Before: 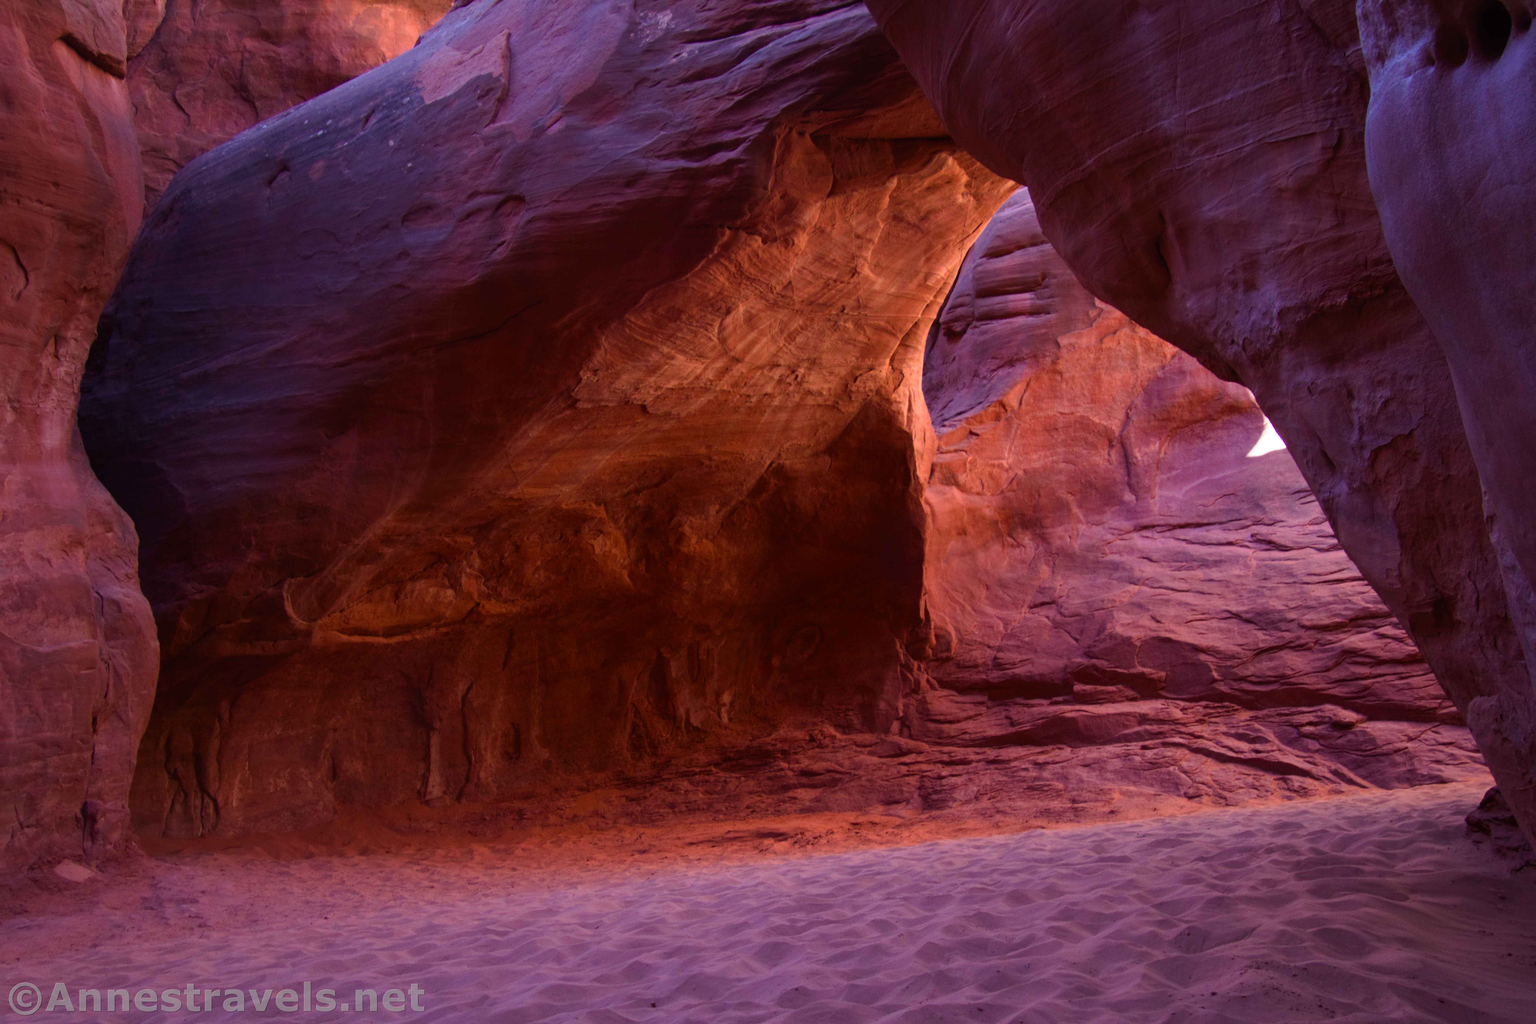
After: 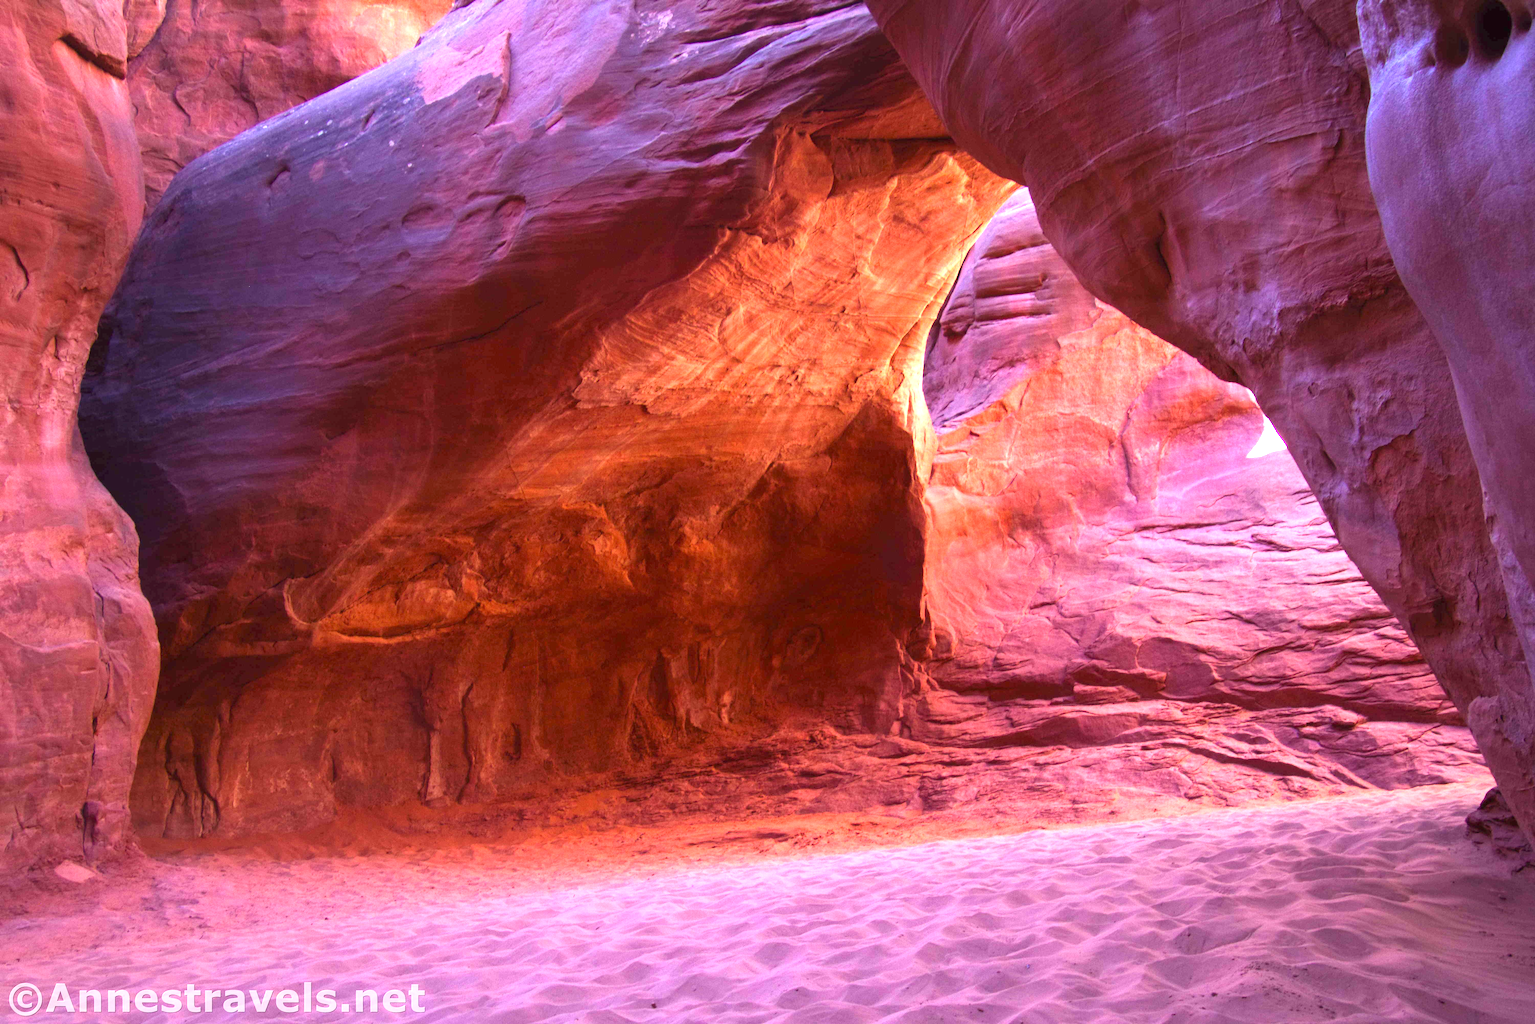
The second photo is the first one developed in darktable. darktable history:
exposure: exposure 1.99 EV, compensate highlight preservation false
